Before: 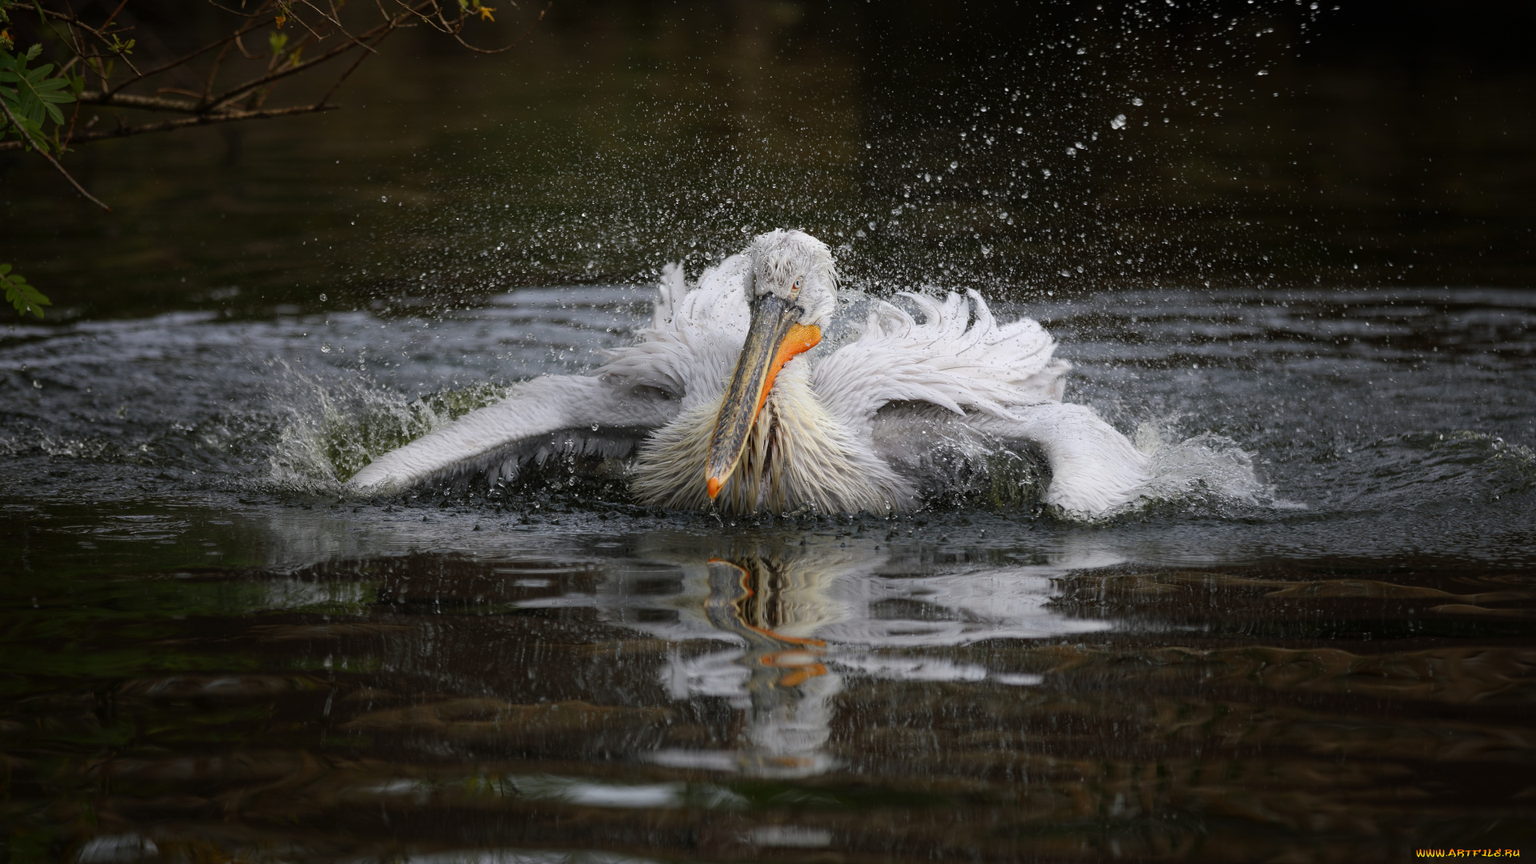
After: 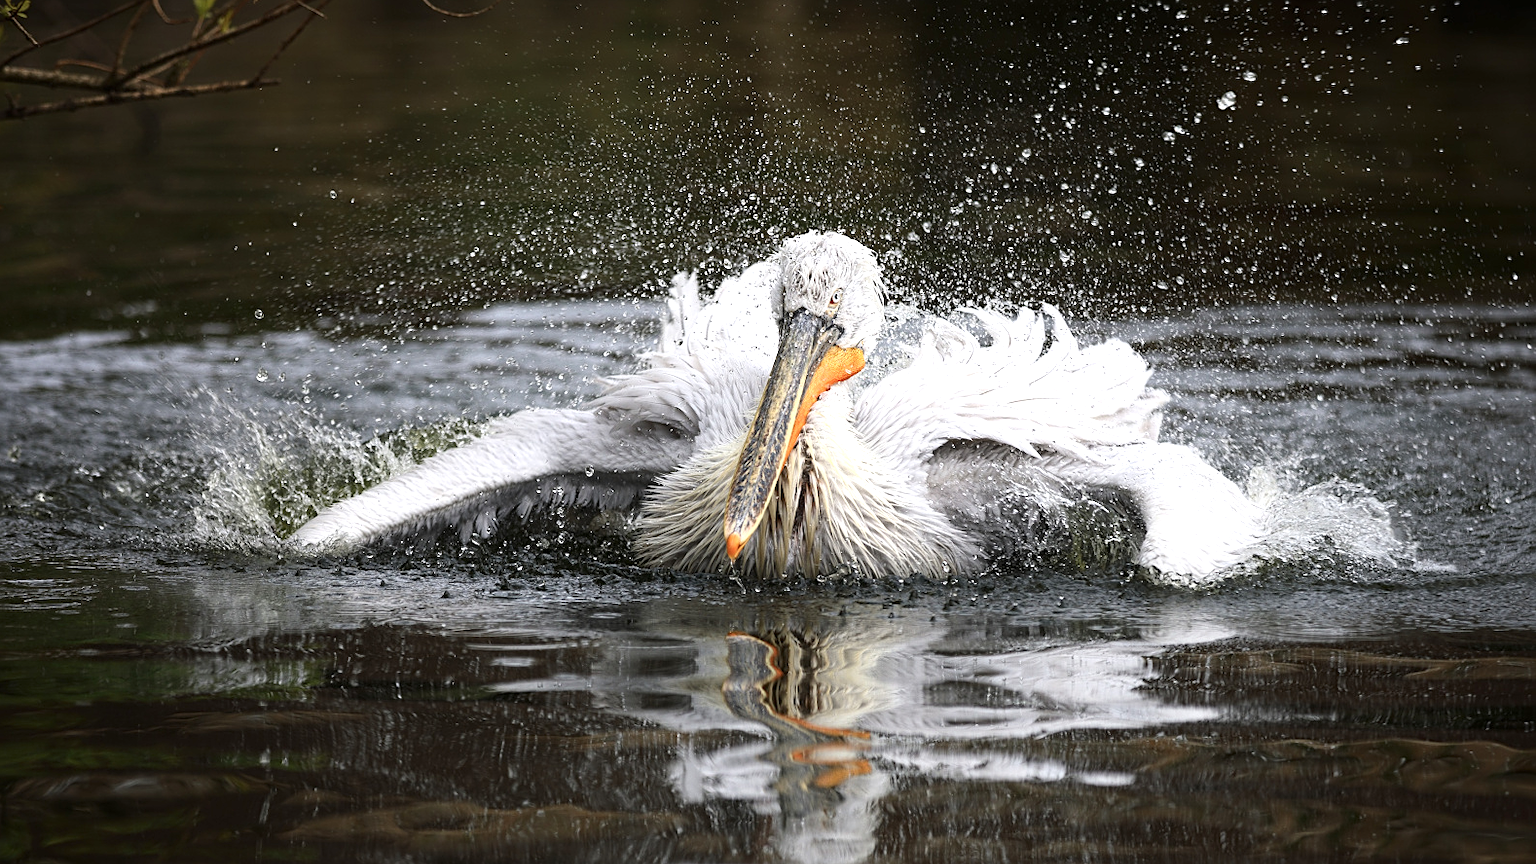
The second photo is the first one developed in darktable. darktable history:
exposure: exposure 0.921 EV, compensate highlight preservation false
sharpen: on, module defaults
crop and rotate: left 7.196%, top 4.574%, right 10.605%, bottom 13.178%
contrast brightness saturation: contrast 0.11, saturation -0.17
